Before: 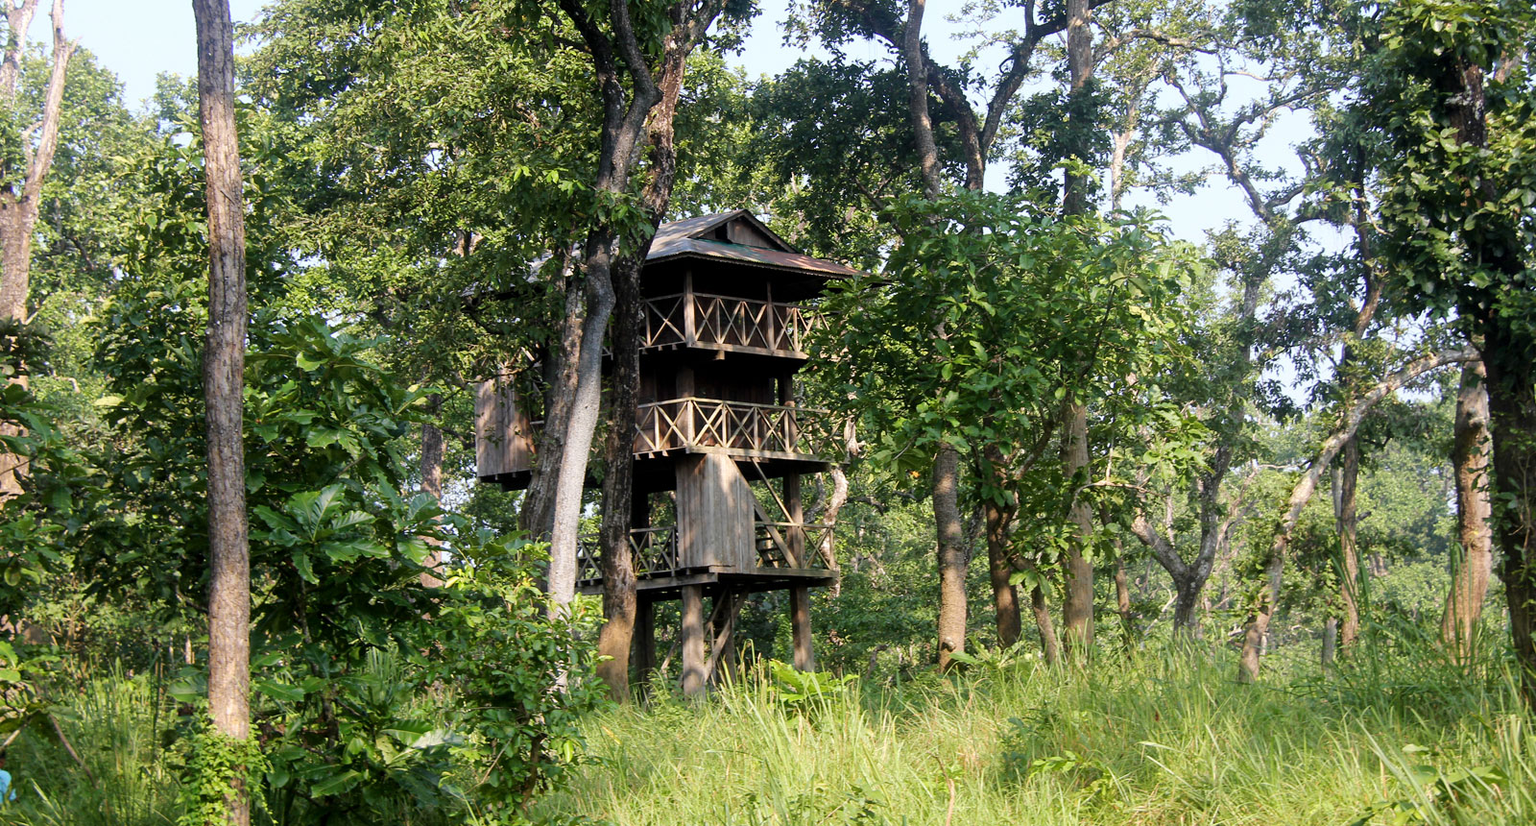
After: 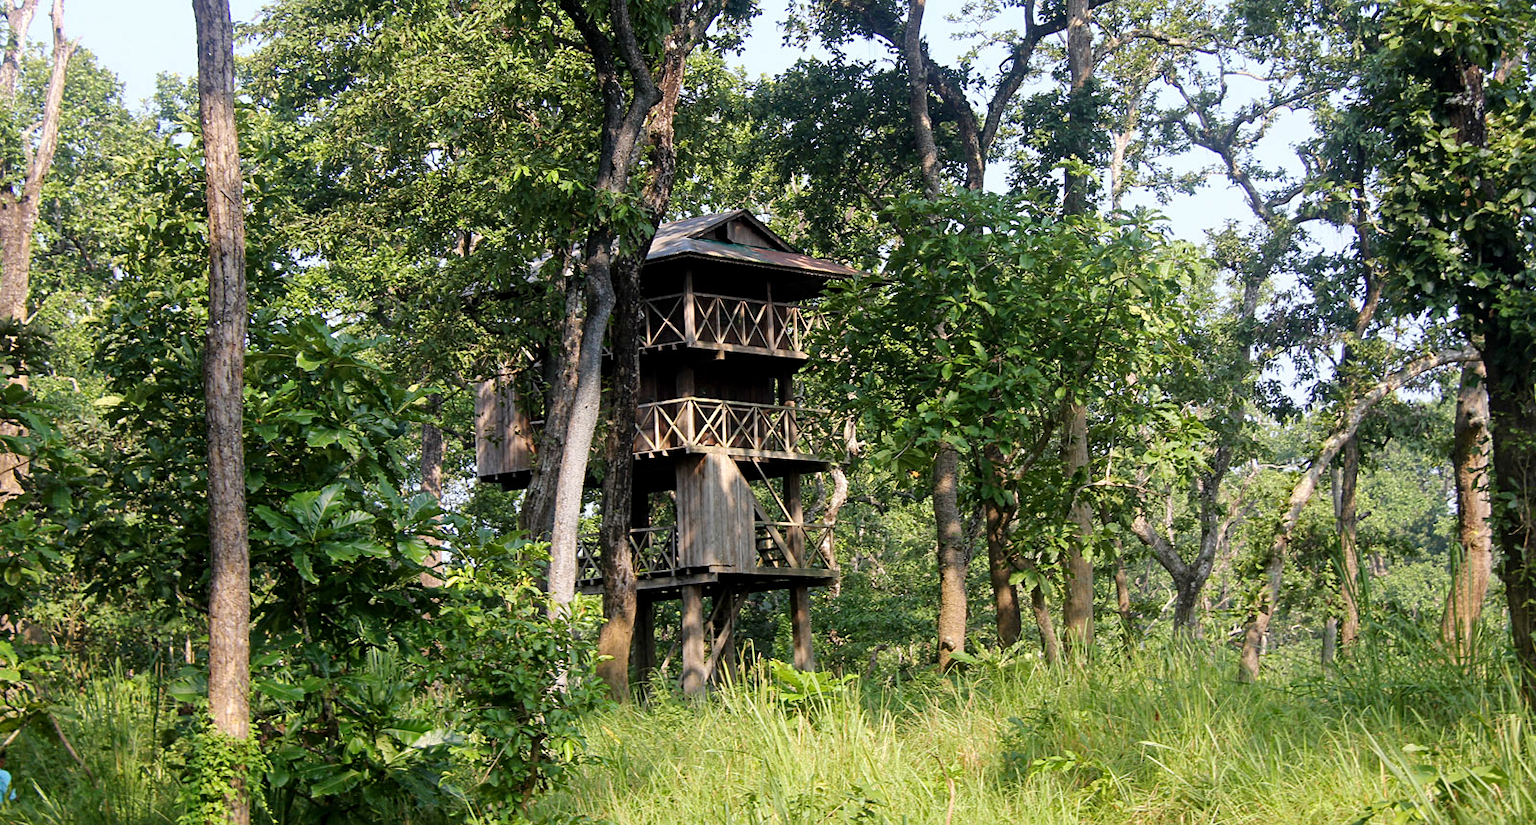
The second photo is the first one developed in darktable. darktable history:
sharpen: amount 0.2
haze removal: compatibility mode true, adaptive false
